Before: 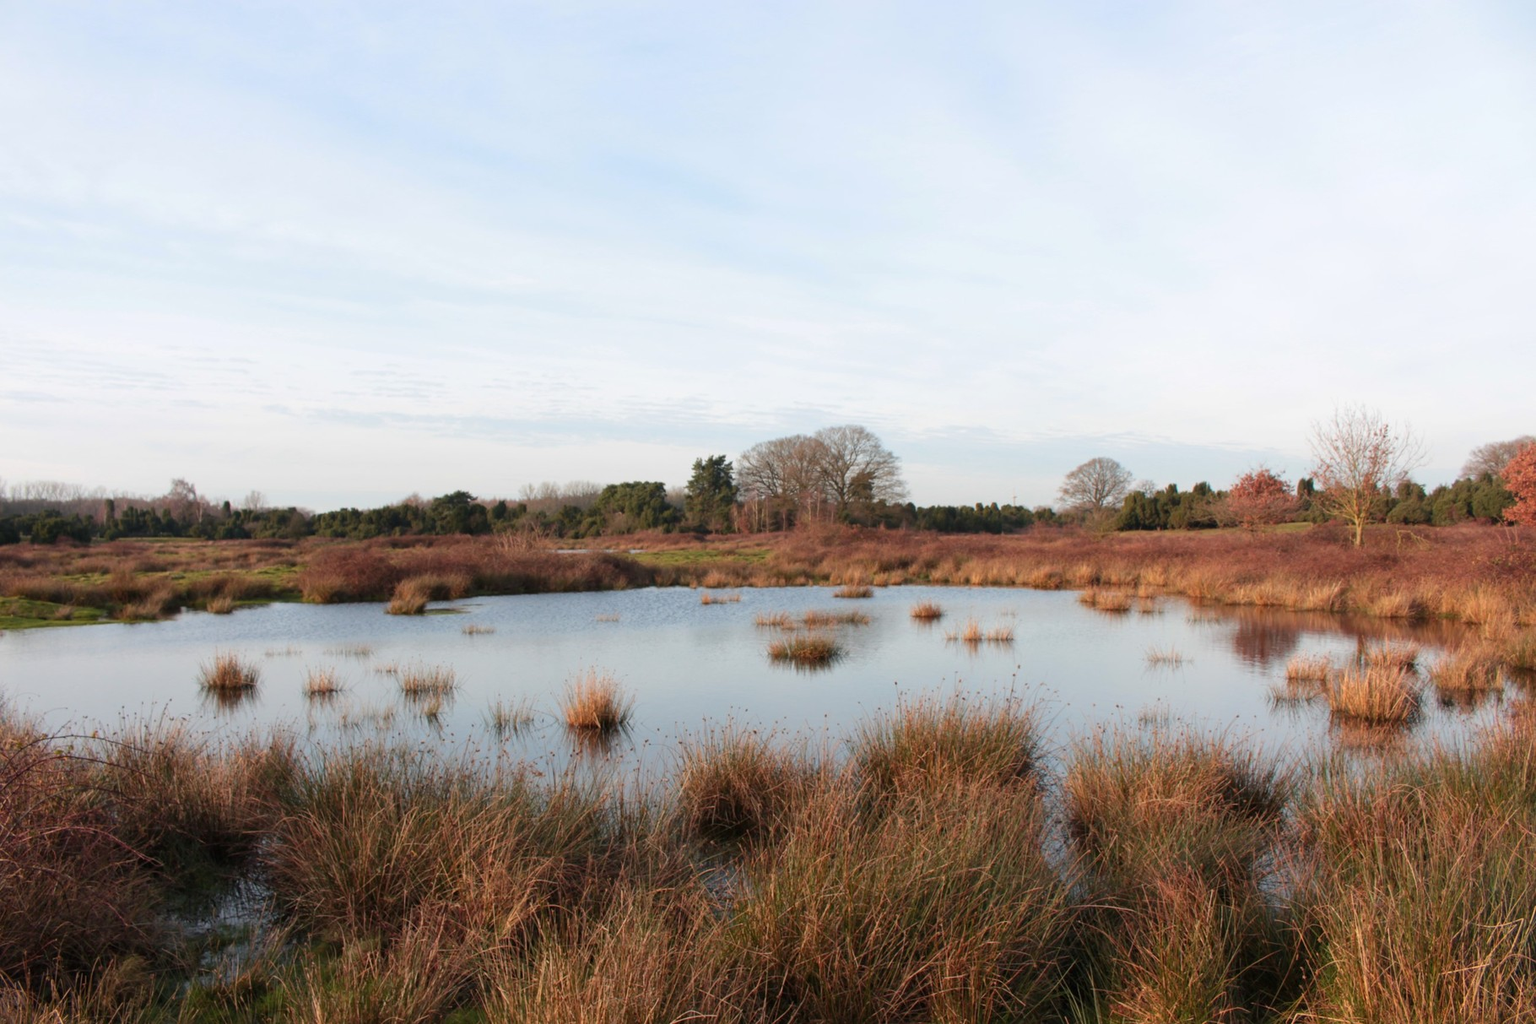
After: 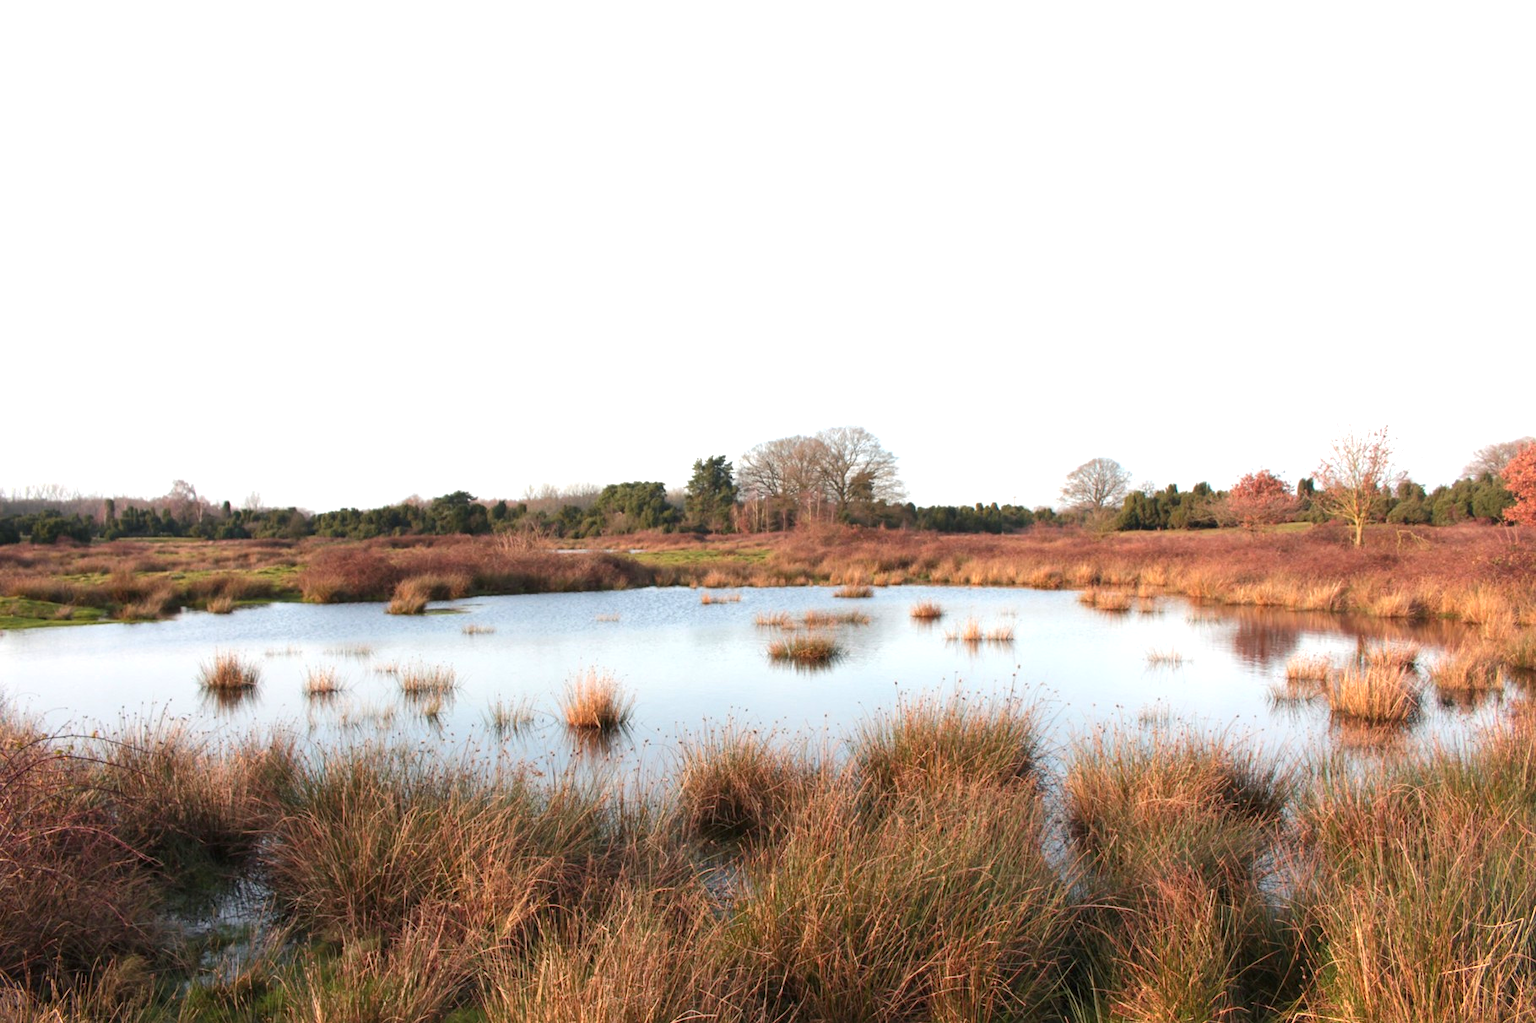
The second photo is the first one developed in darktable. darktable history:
exposure: exposure 0.802 EV, compensate highlight preservation false
tone equalizer: edges refinement/feathering 500, mask exposure compensation -1.57 EV, preserve details no
